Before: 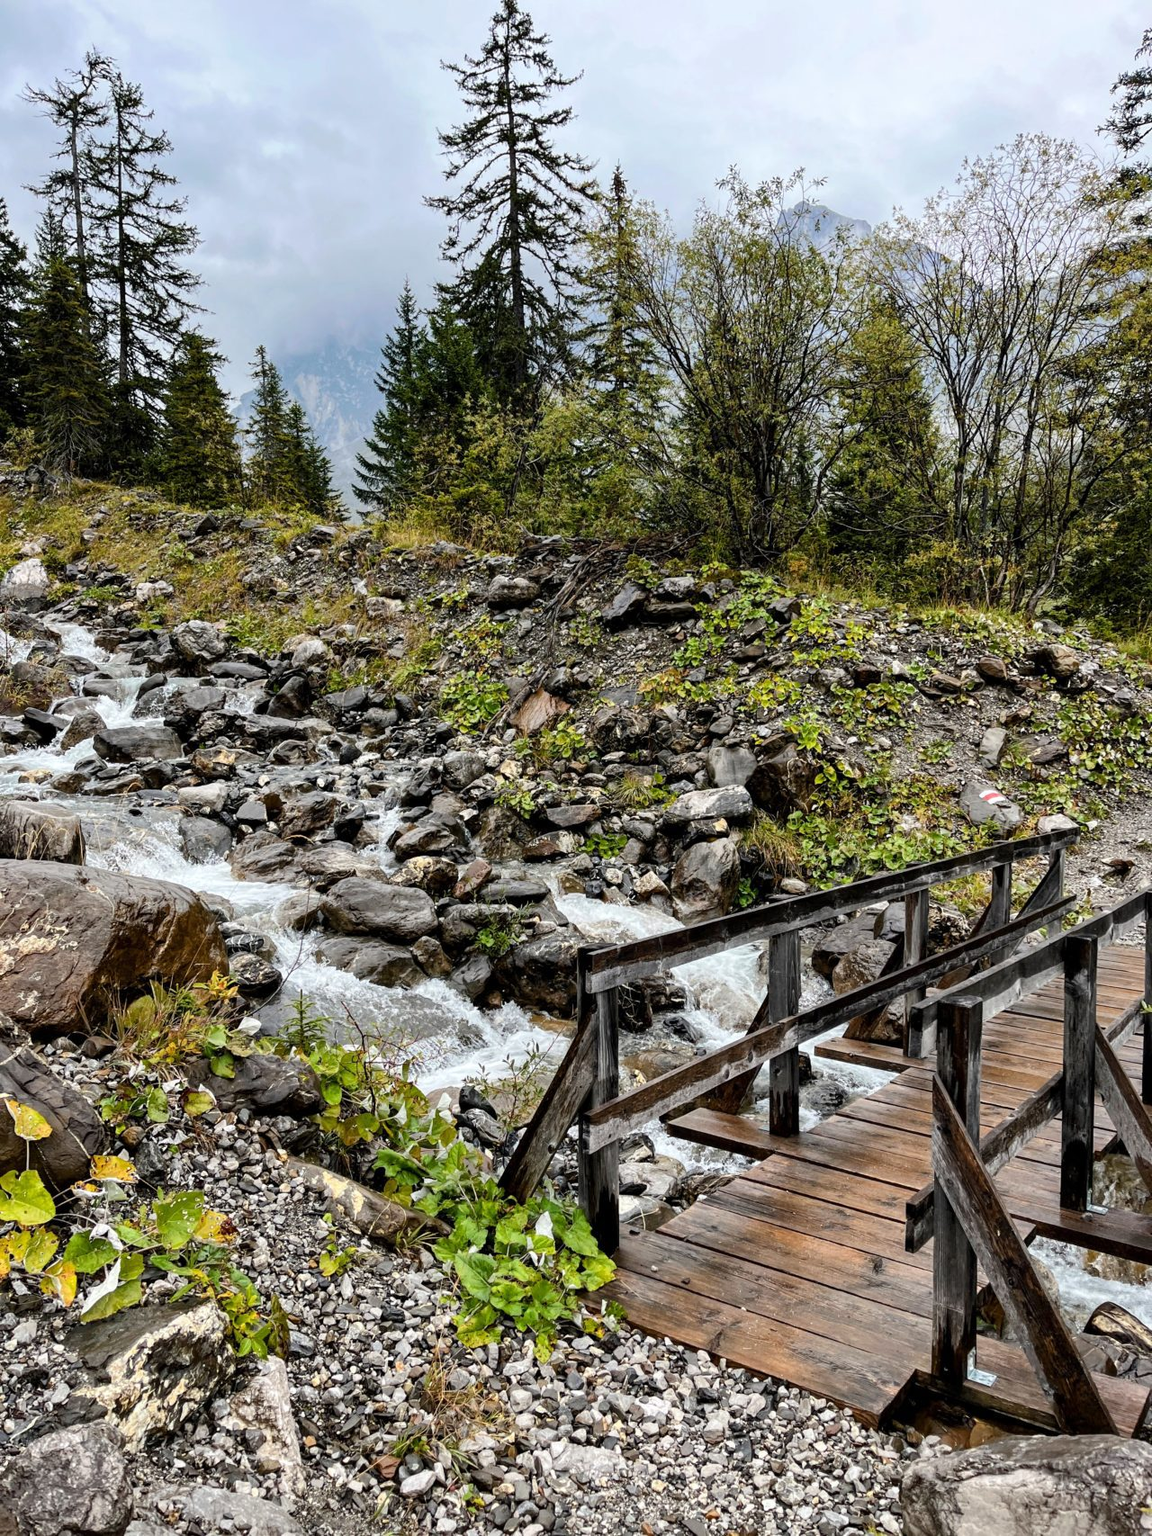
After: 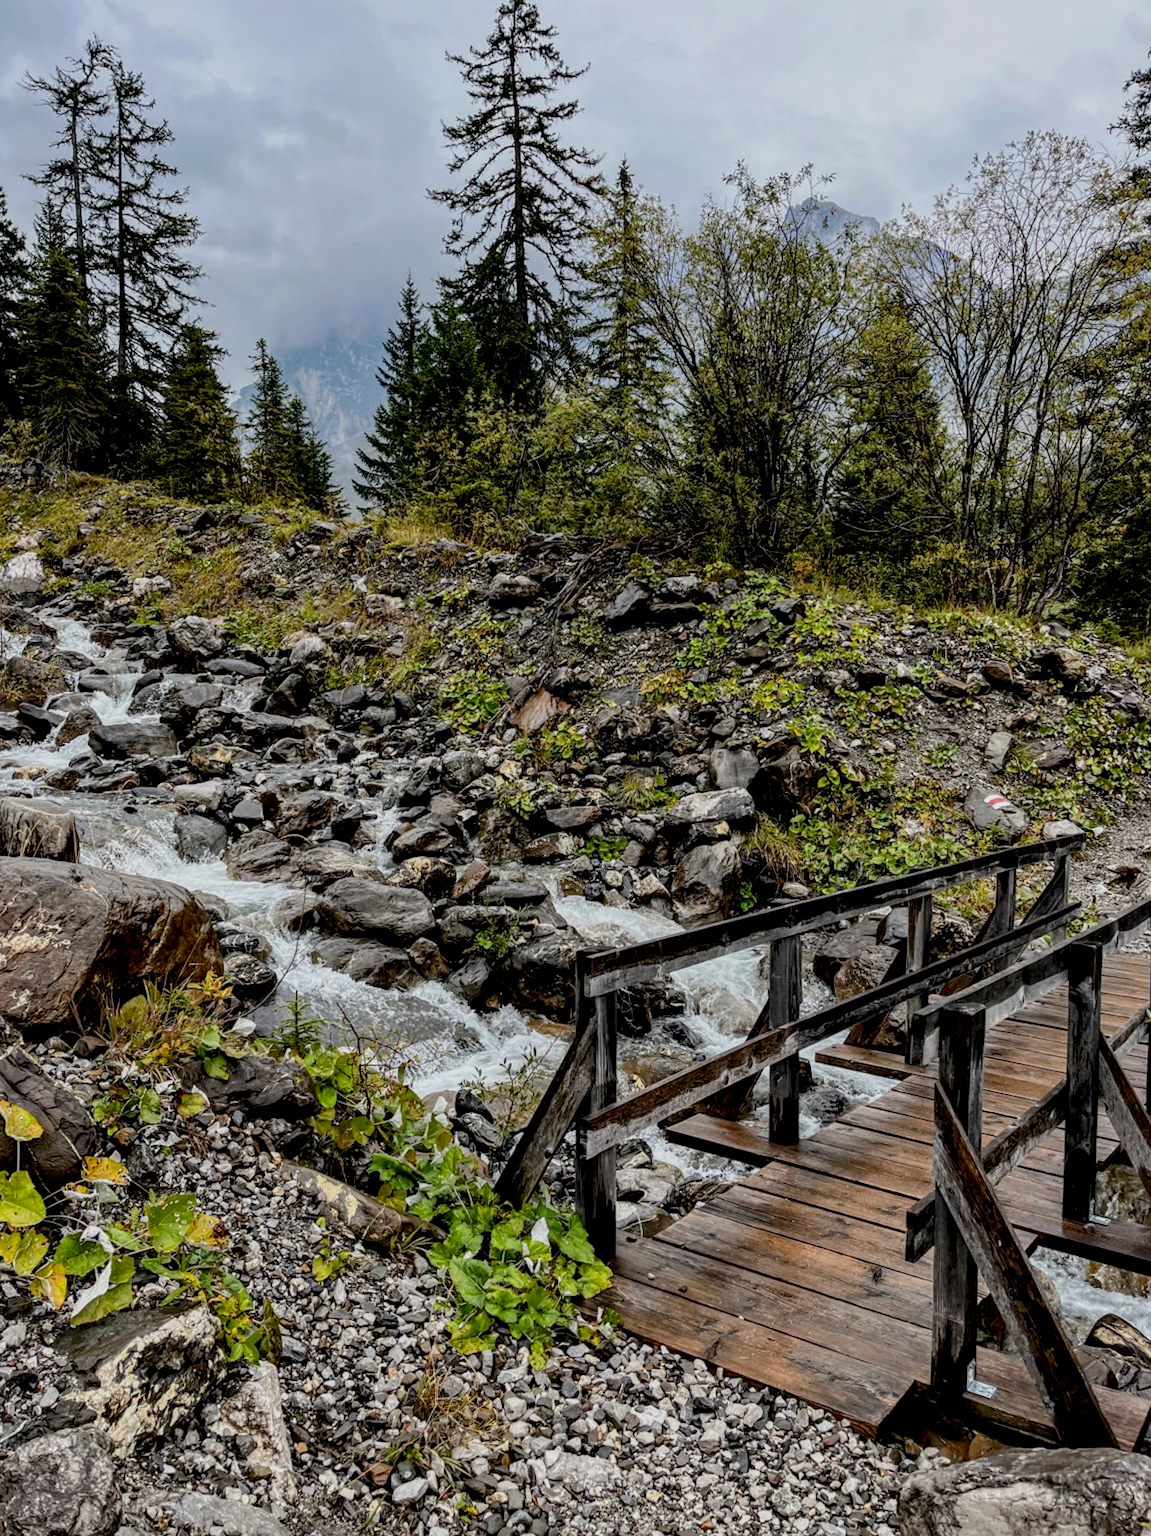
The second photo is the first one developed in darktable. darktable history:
crop and rotate: angle -0.5°
exposure: black level correction 0.011, exposure -0.478 EV, compensate highlight preservation false
local contrast: on, module defaults
